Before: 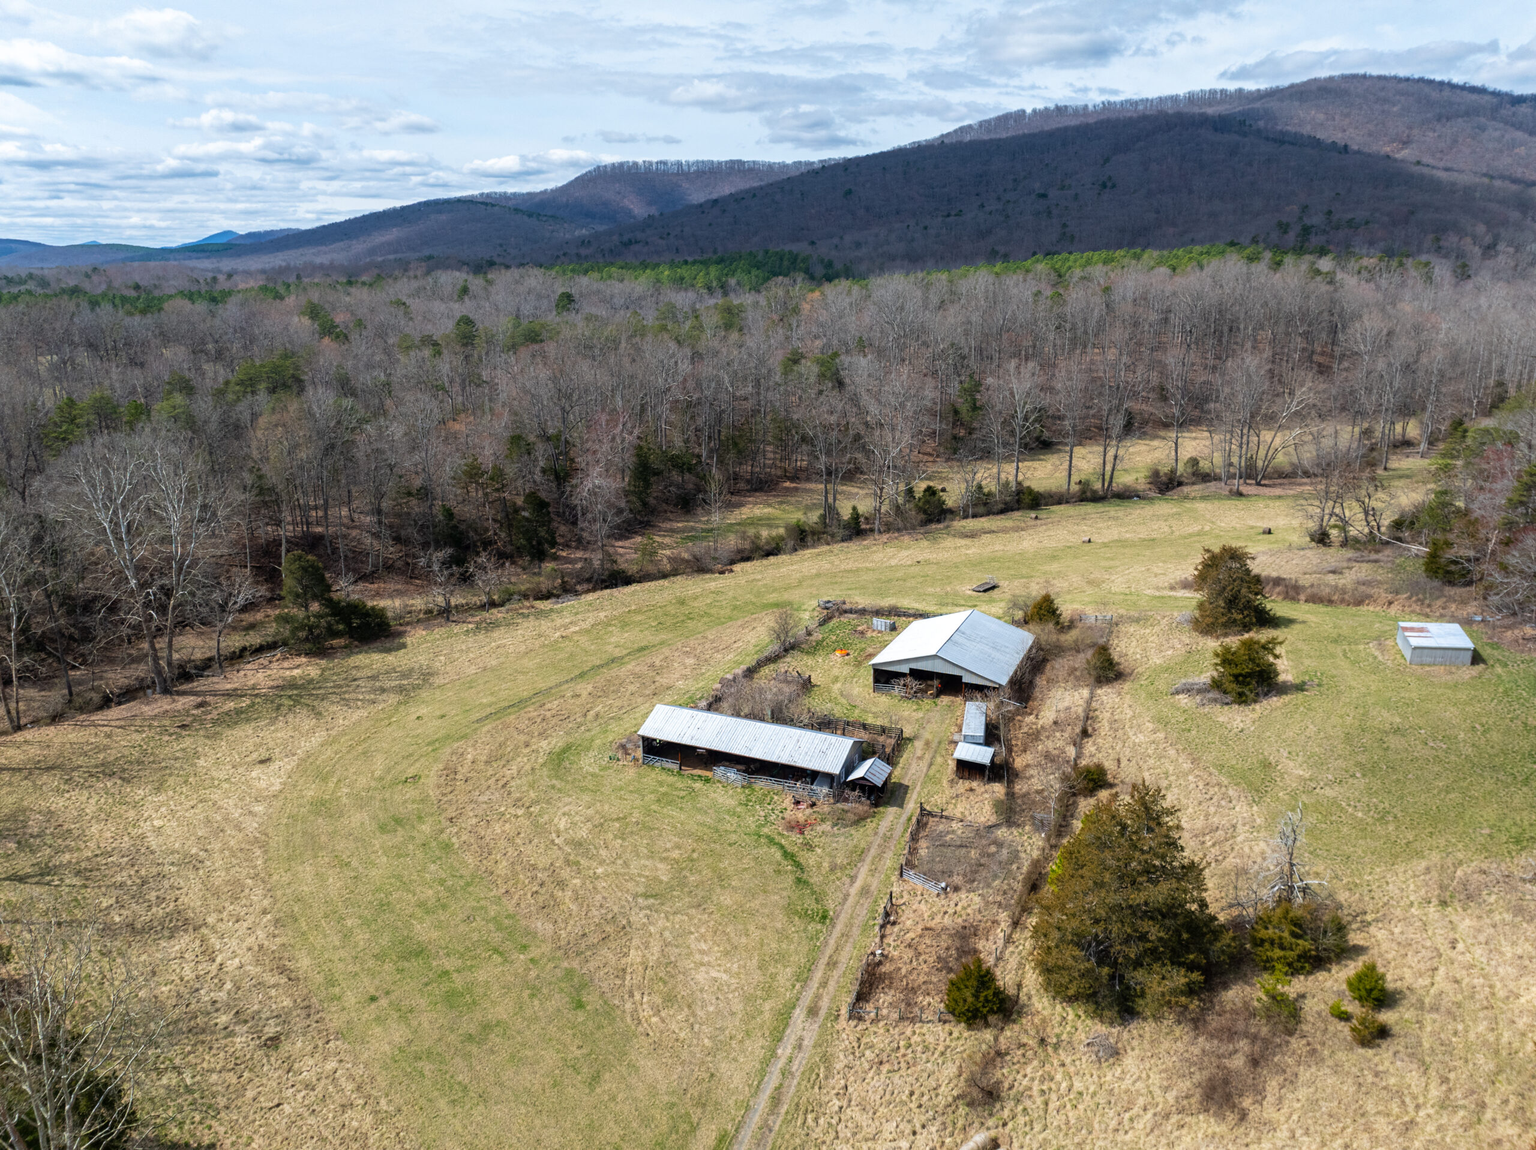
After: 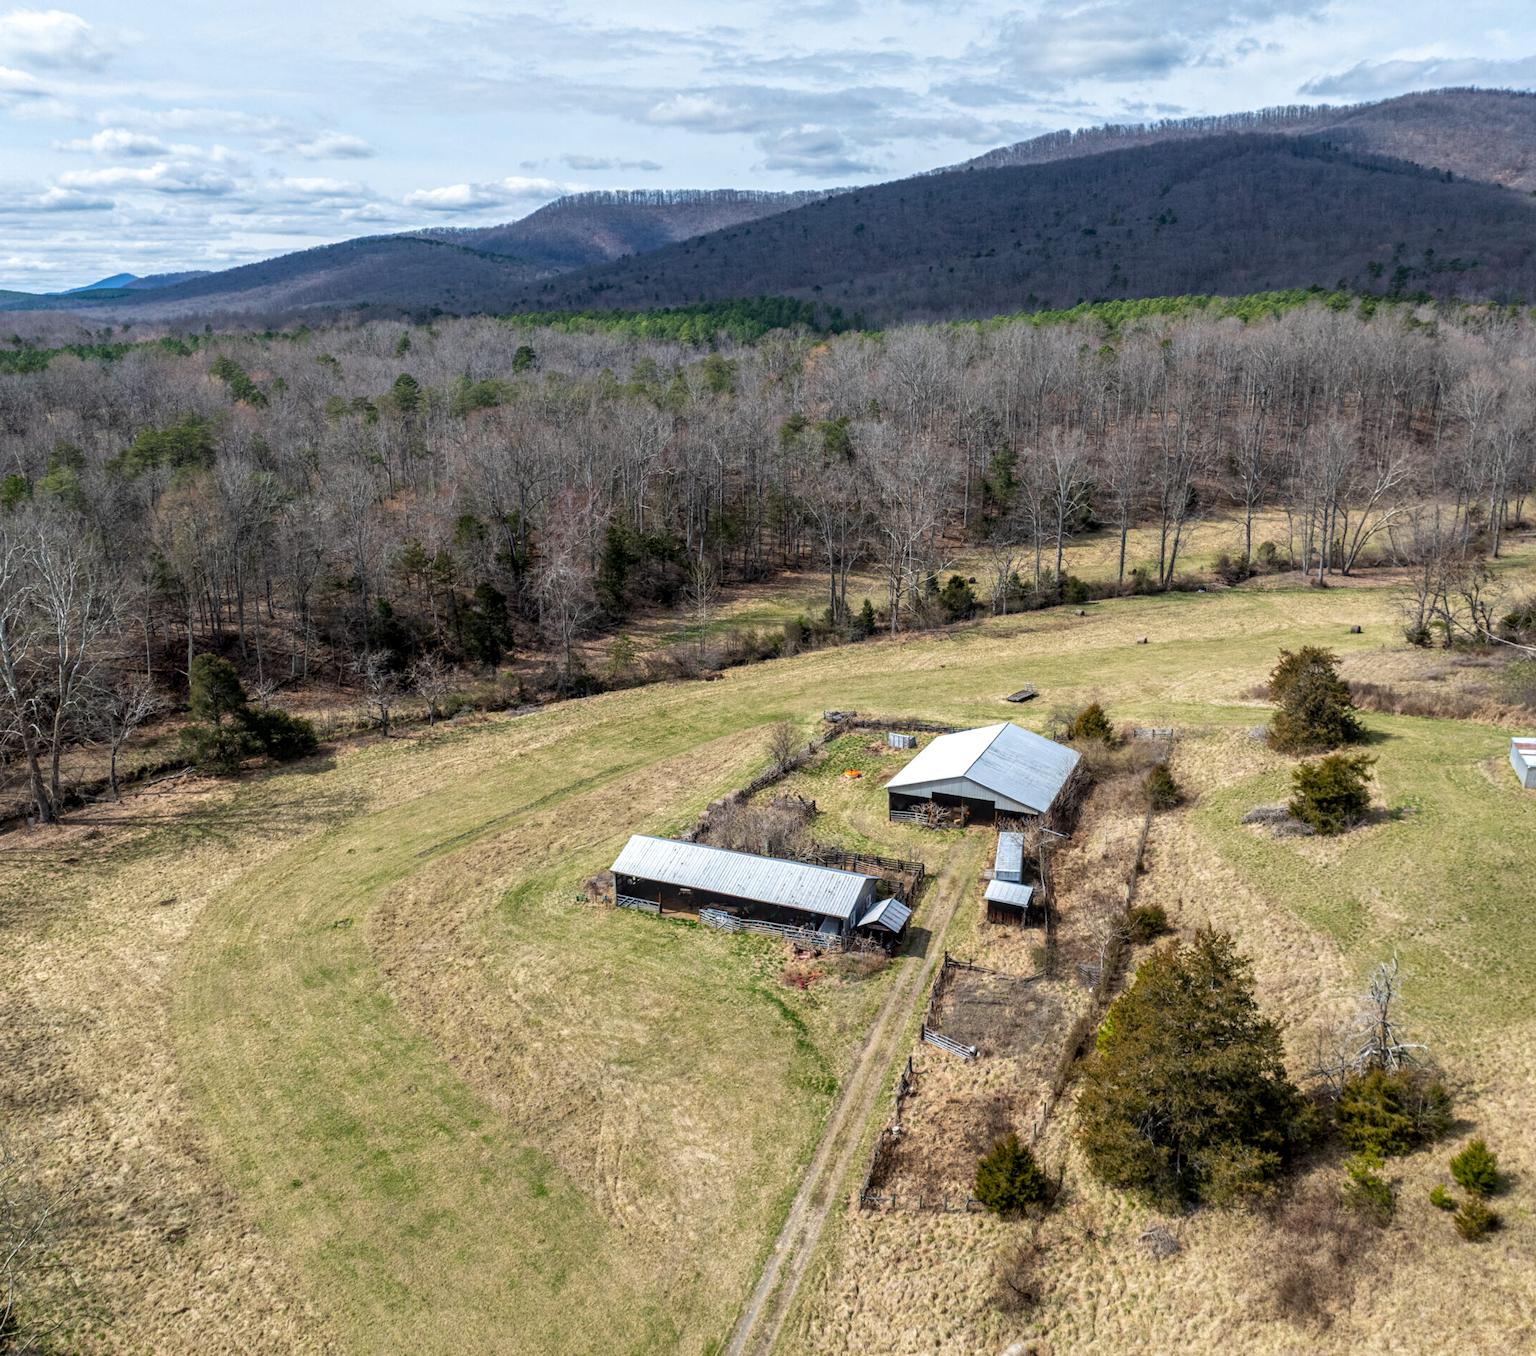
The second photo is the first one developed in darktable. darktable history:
local contrast: on, module defaults
crop: left 8.026%, right 7.374%
